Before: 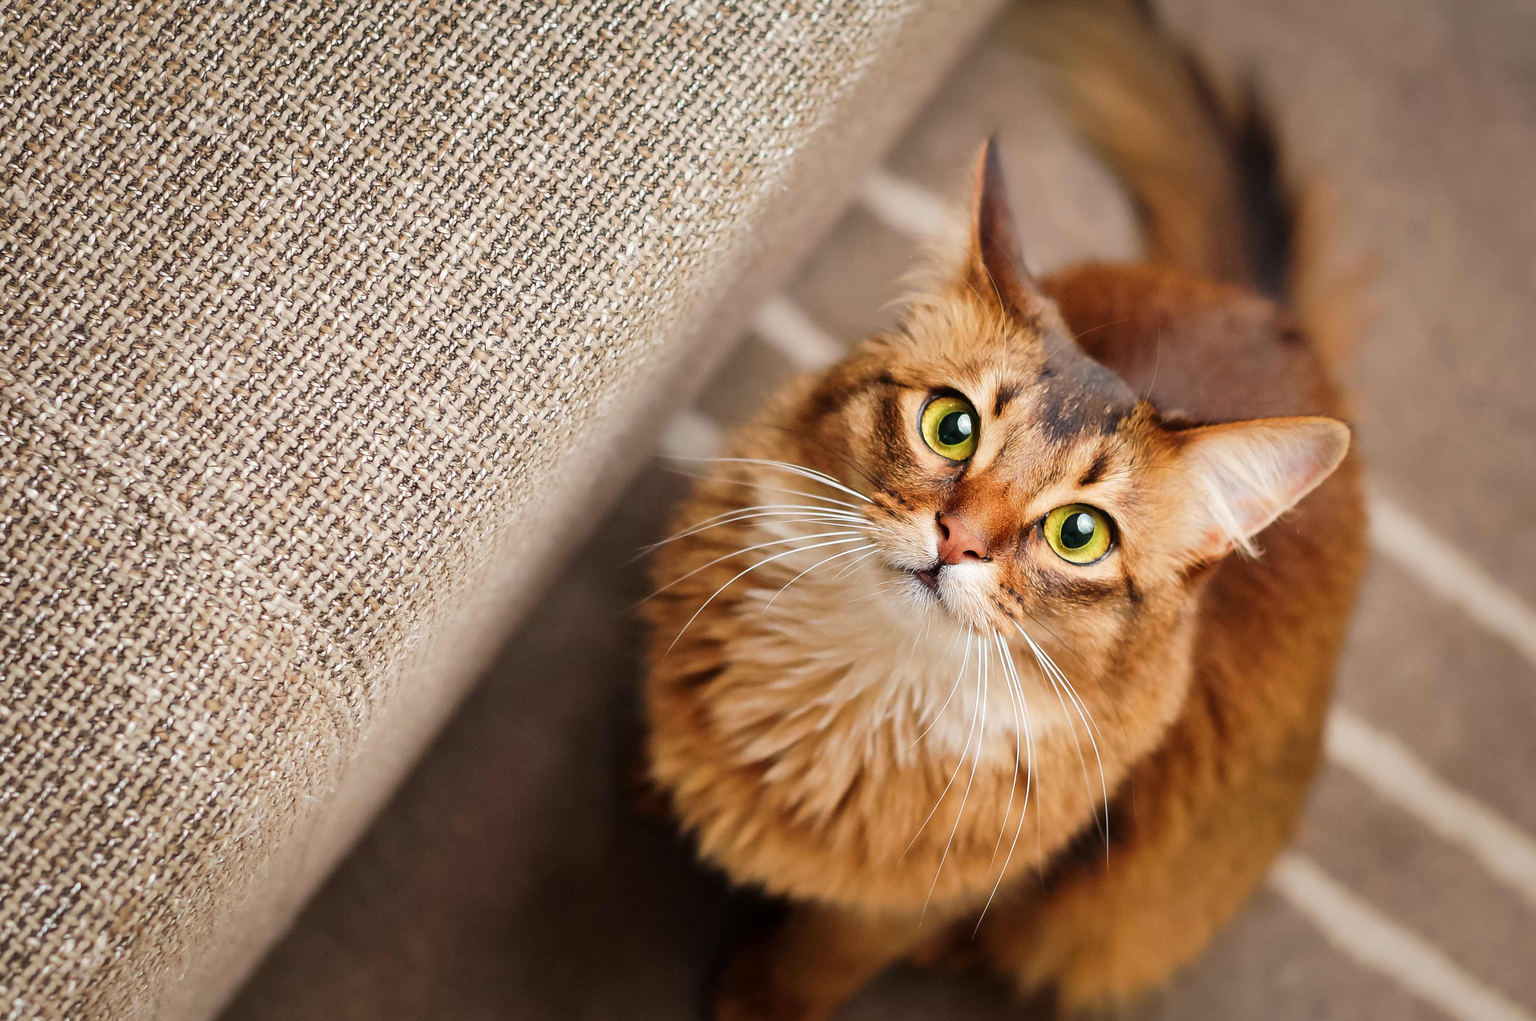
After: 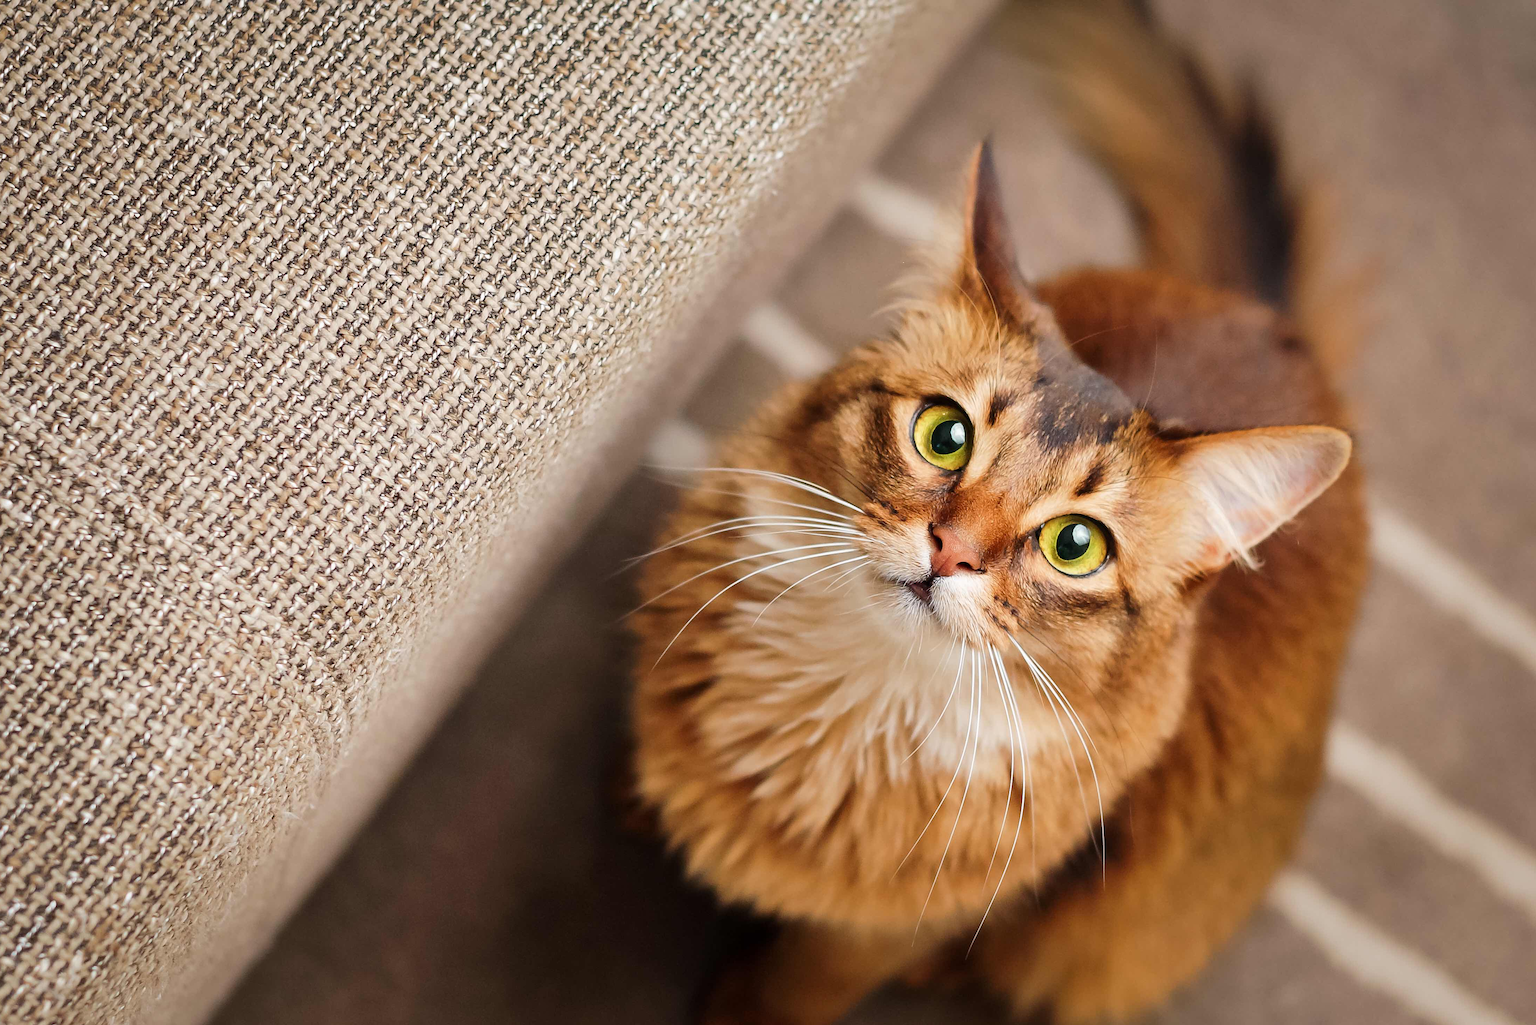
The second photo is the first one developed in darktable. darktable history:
crop: left 1.722%, right 0.284%, bottom 1.515%
